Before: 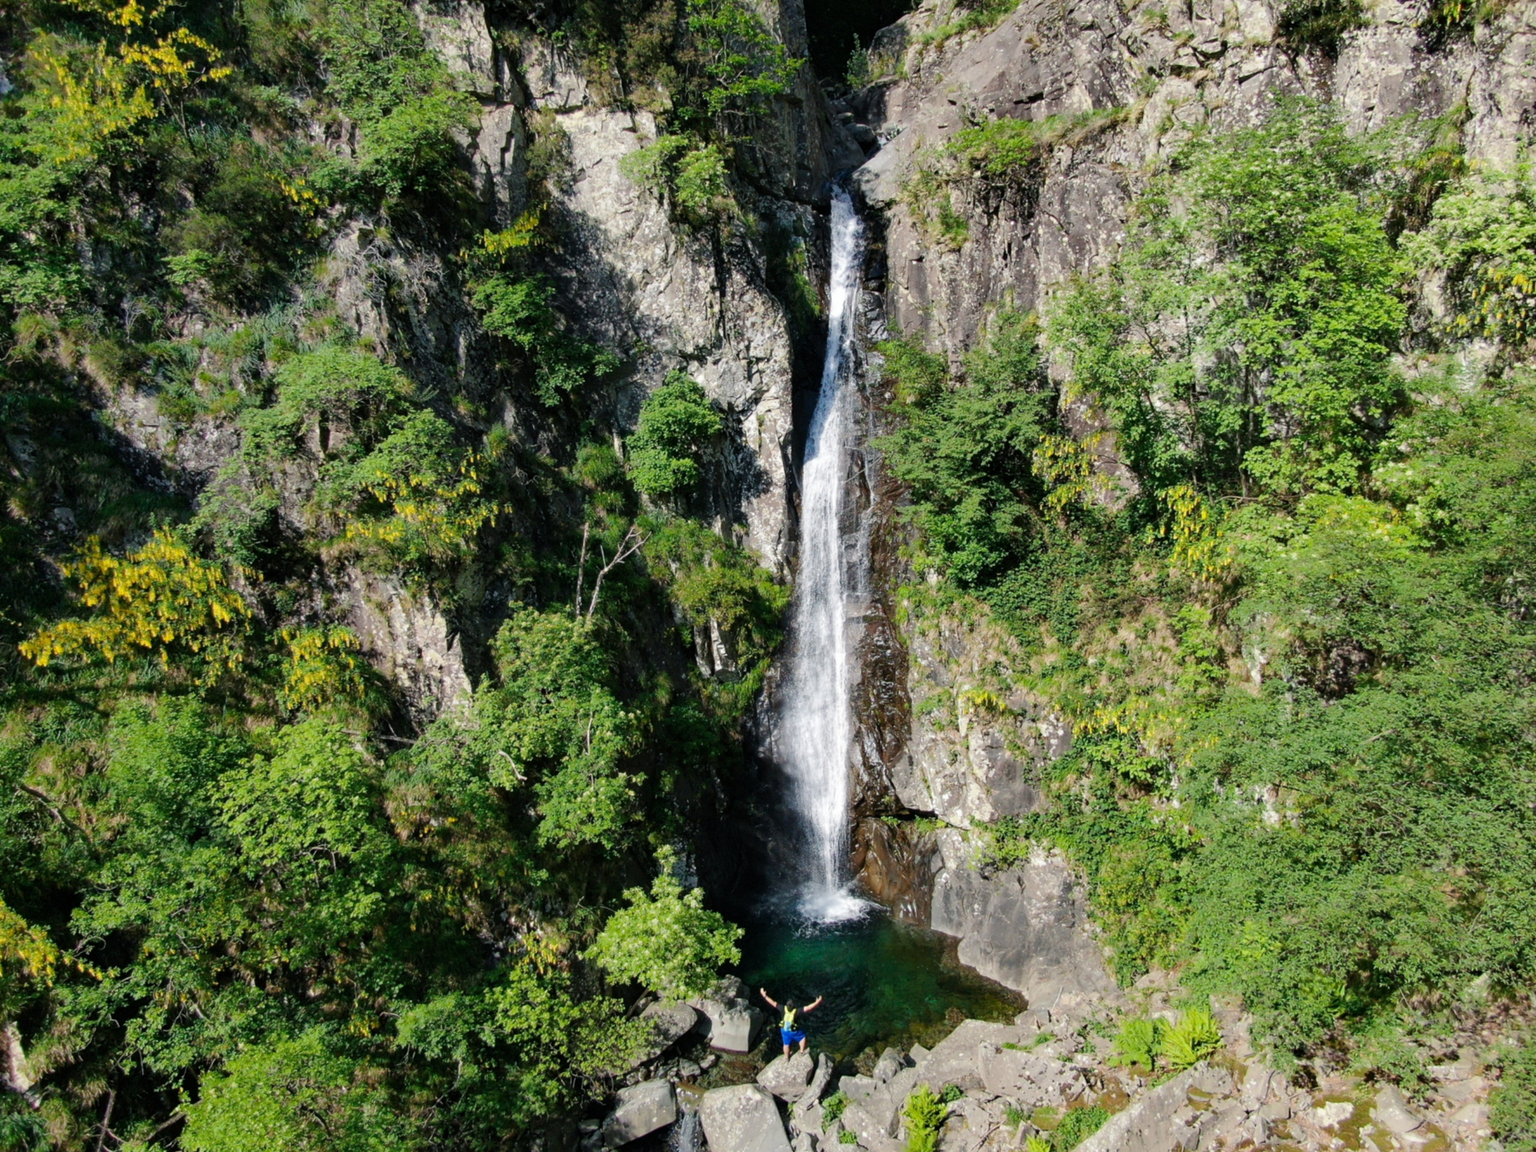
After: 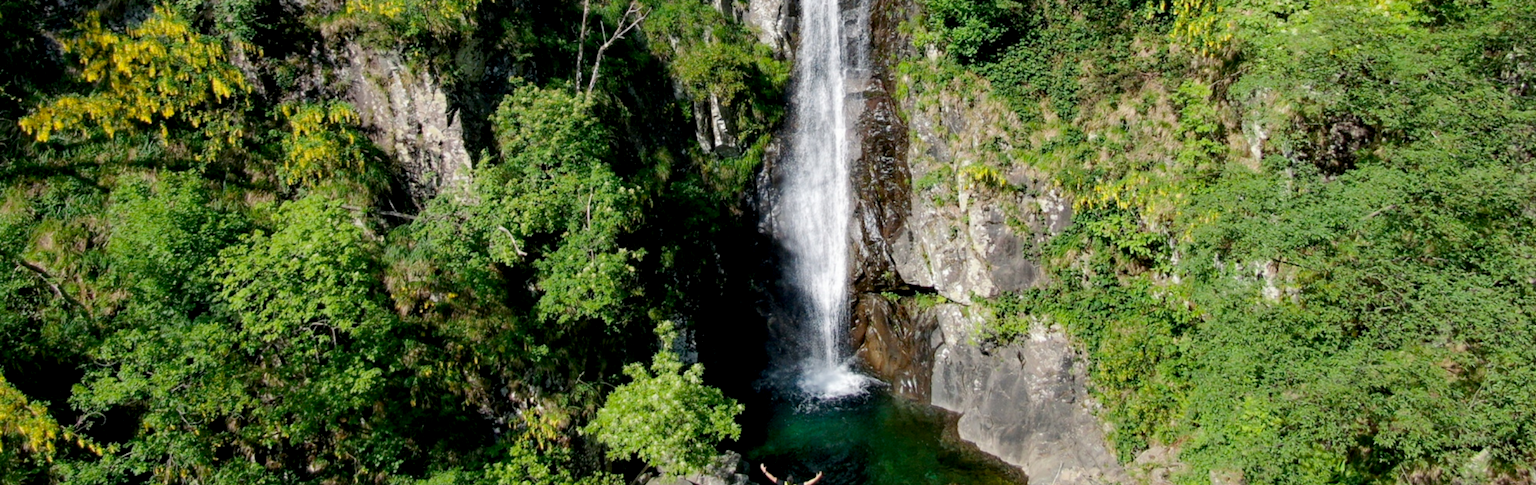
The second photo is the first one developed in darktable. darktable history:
exposure: black level correction 0.006, compensate highlight preservation false
crop: top 45.58%, bottom 12.235%
